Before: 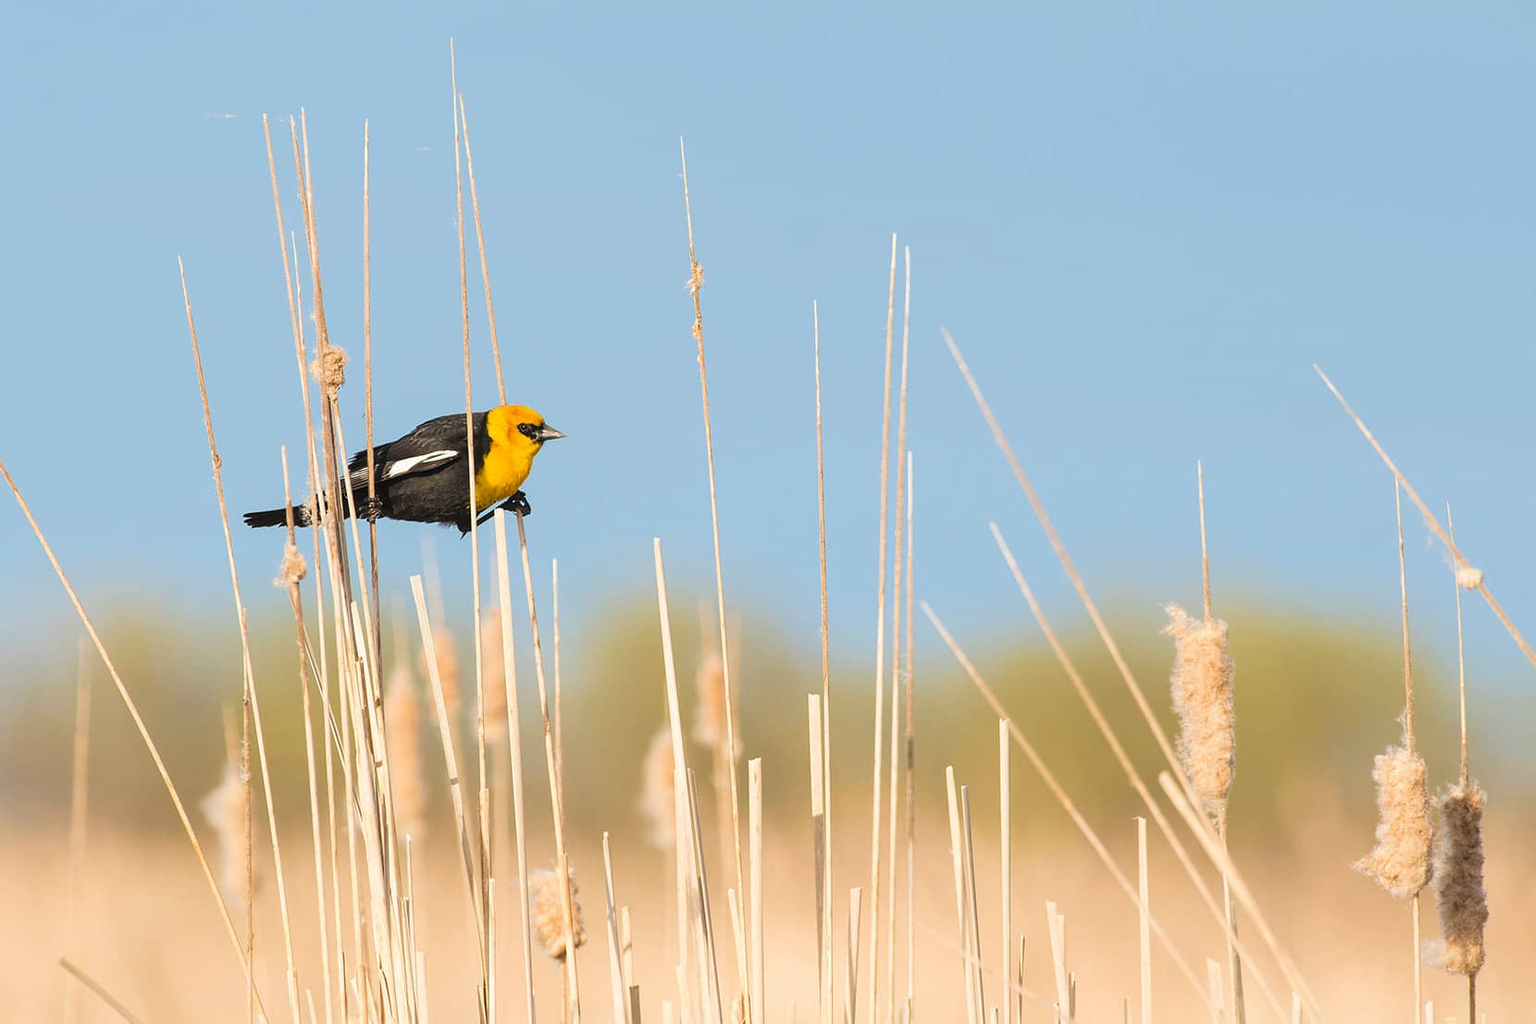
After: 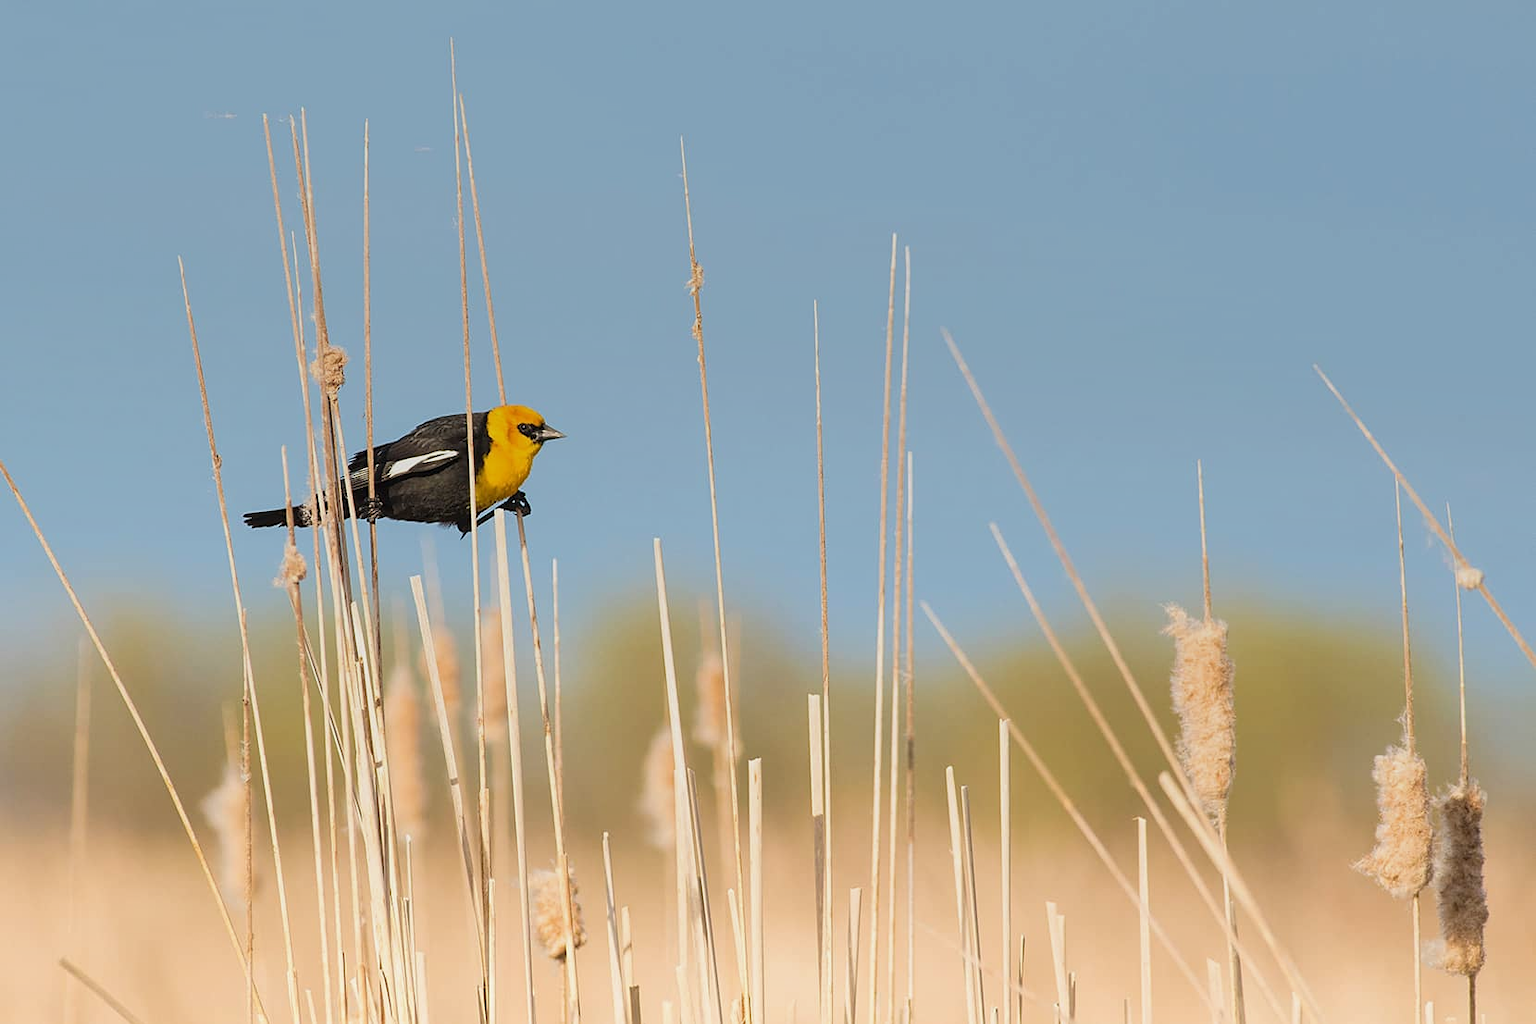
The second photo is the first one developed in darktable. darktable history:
sharpen: amount 0.2
white balance: emerald 1
graduated density: rotation 5.63°, offset 76.9
